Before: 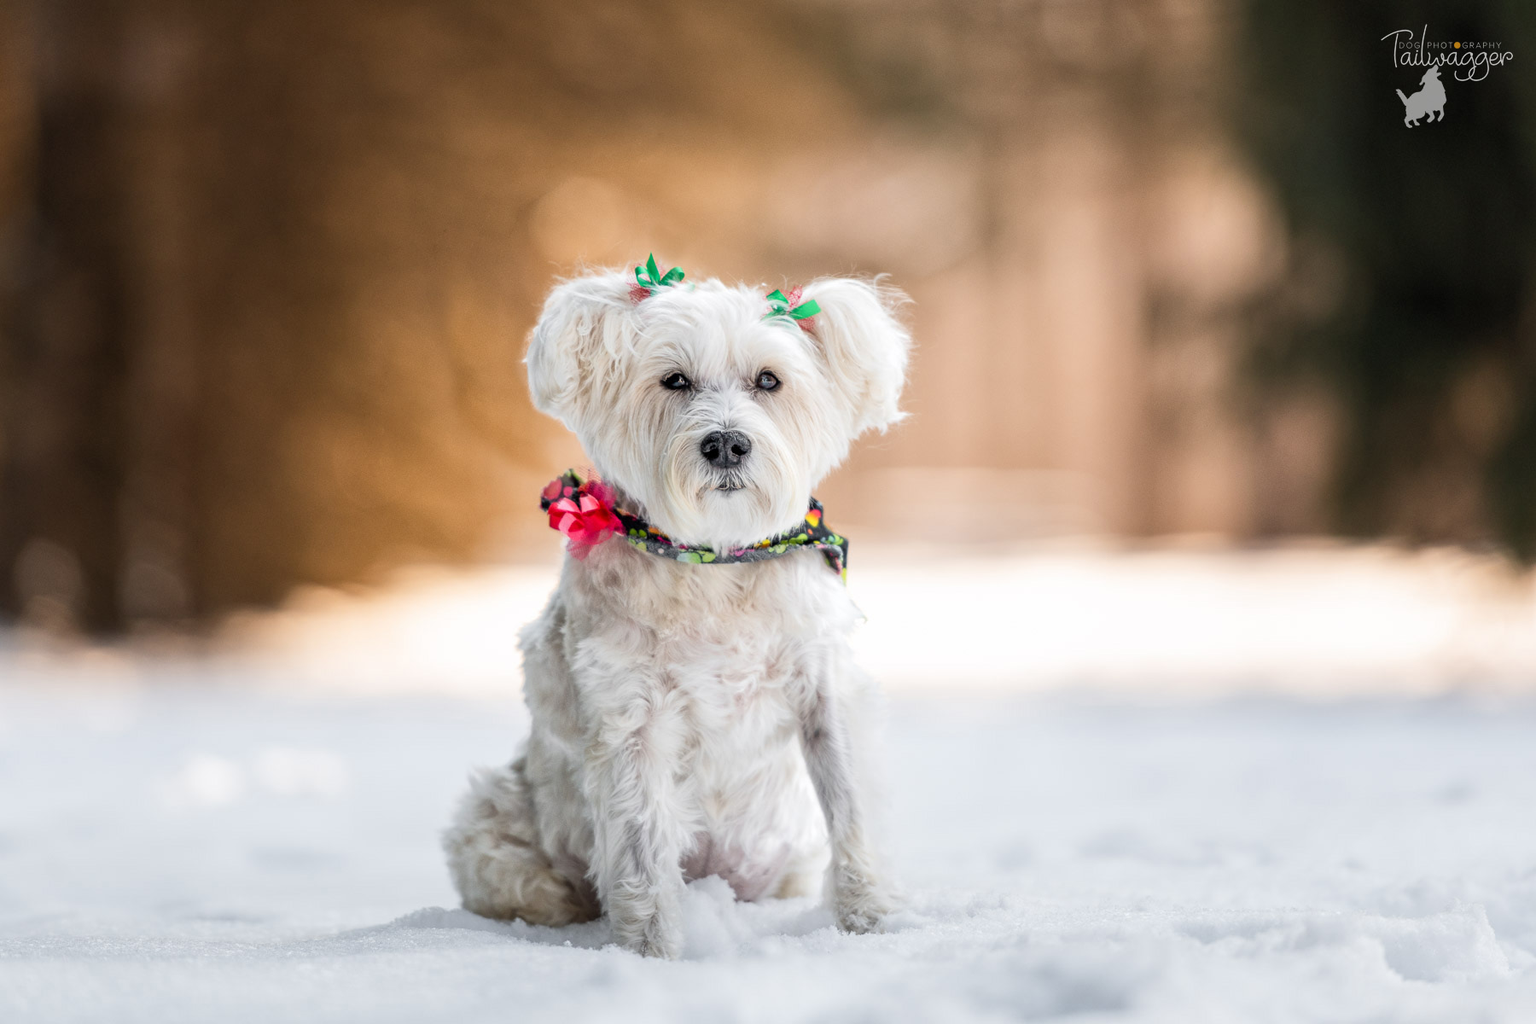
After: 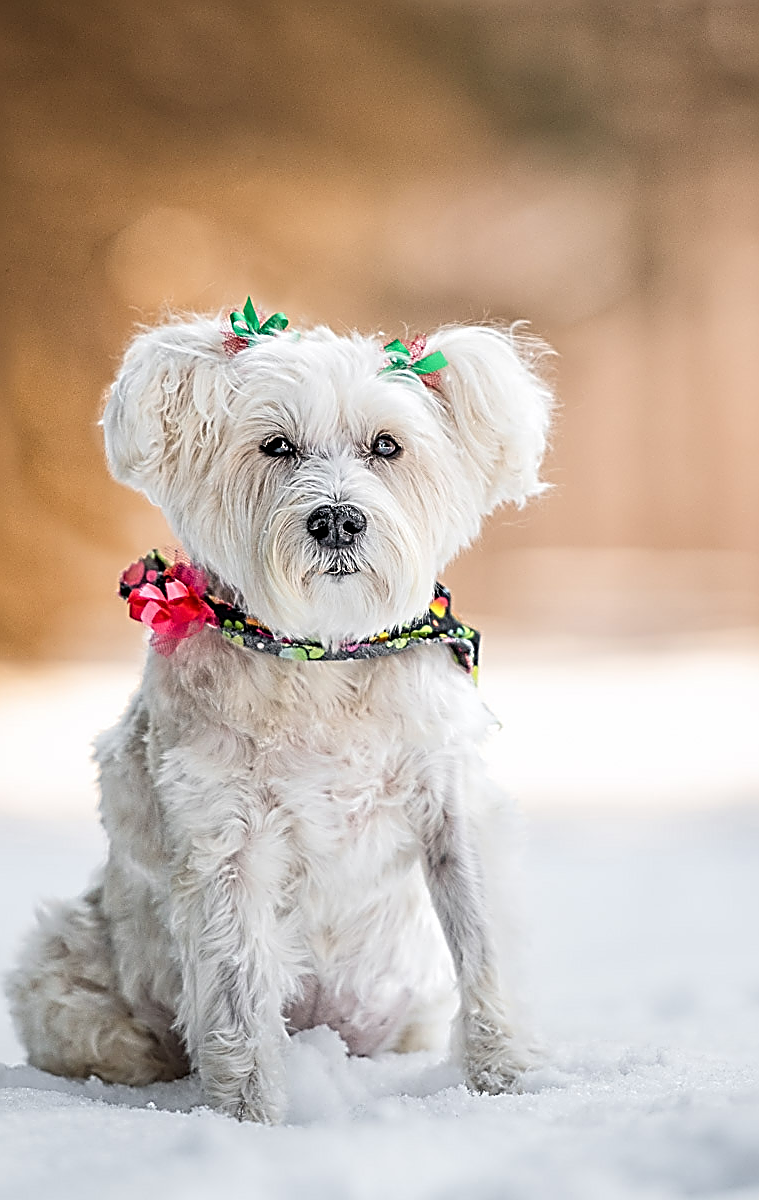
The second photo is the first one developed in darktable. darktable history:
crop: left 28.583%, right 29.231%
sharpen: amount 2
